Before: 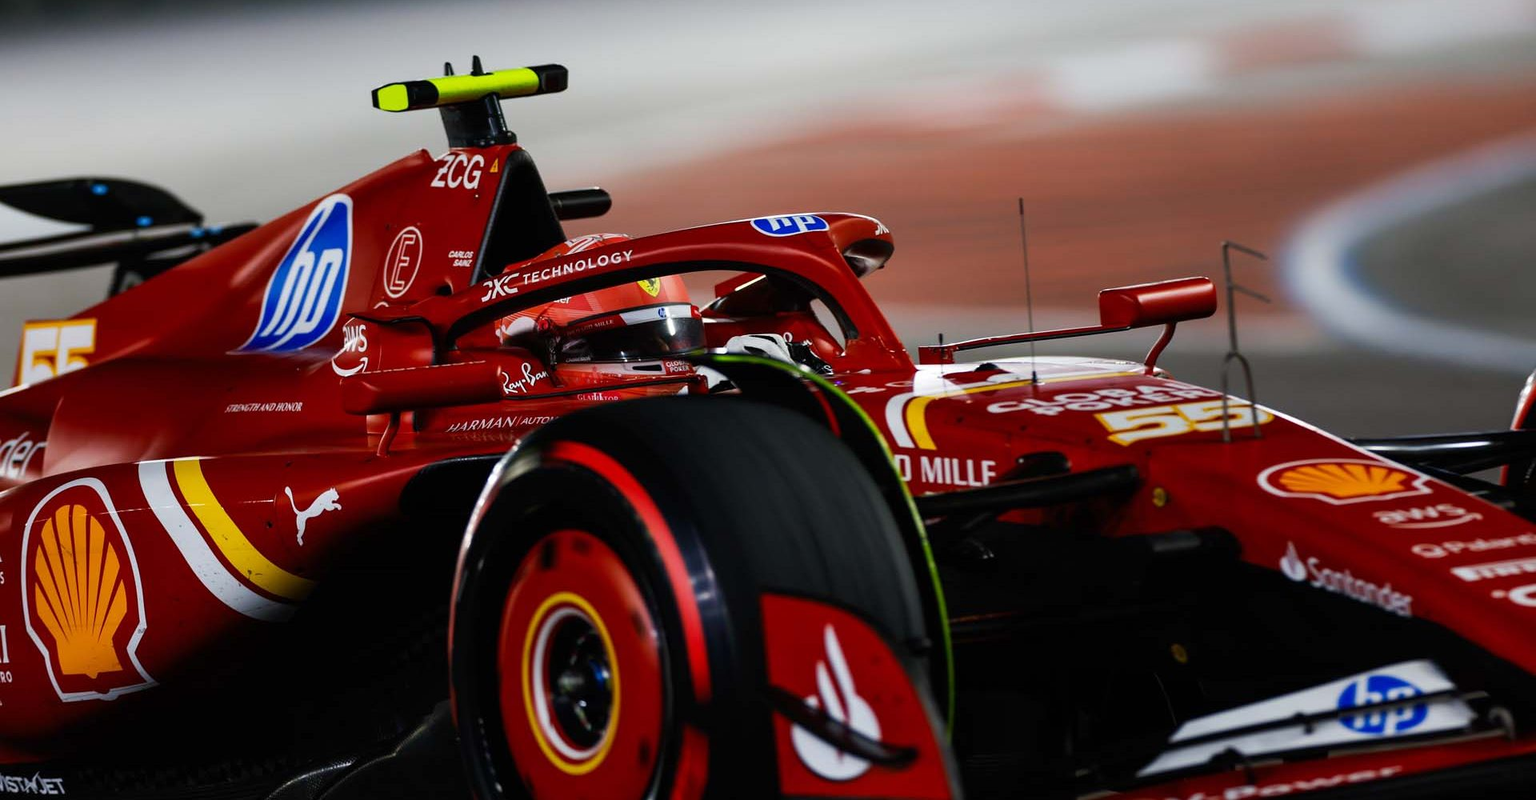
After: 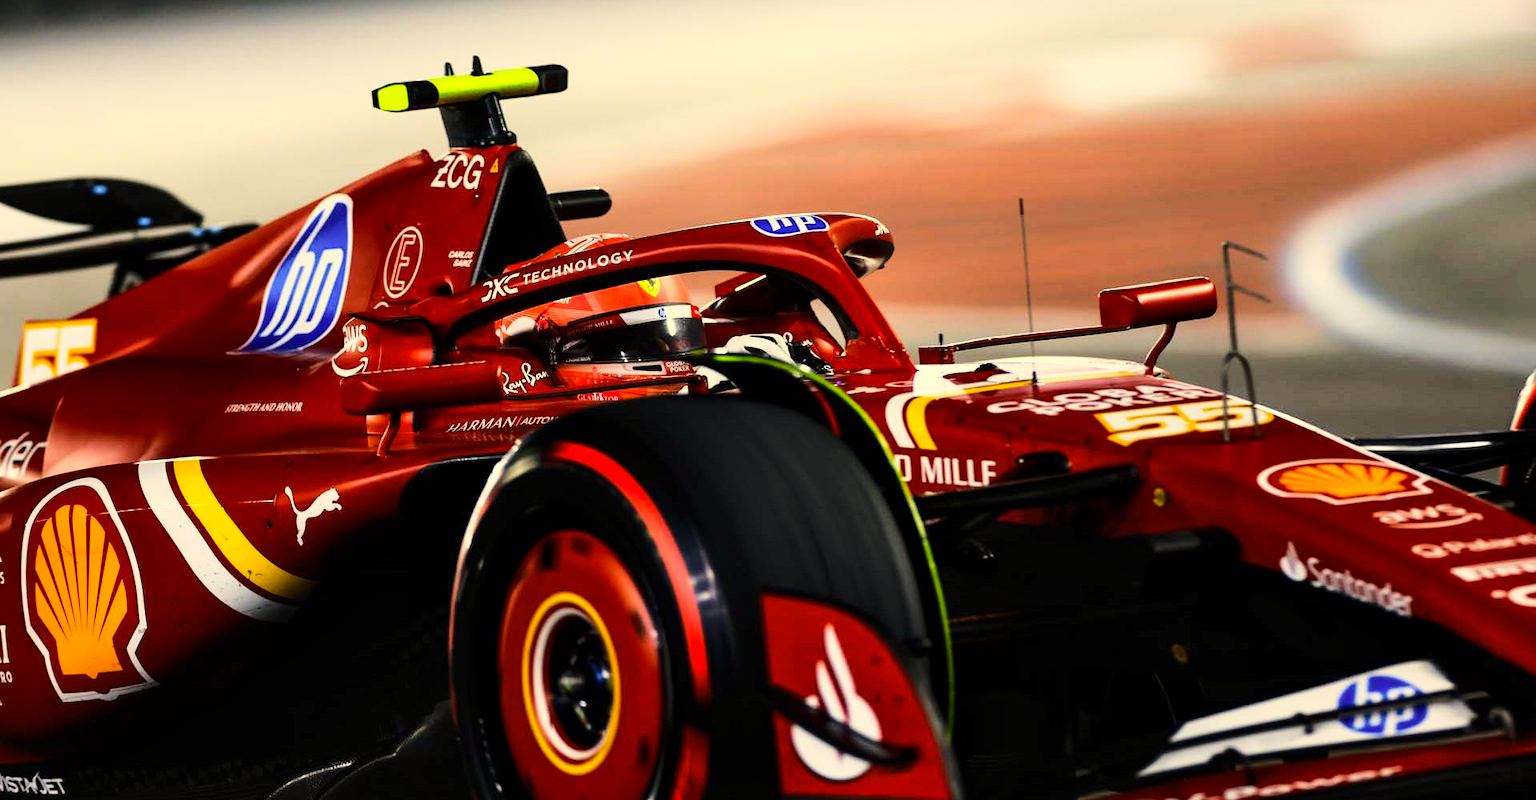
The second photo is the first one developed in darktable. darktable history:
base curve: curves: ch0 [(0, 0) (0.032, 0.037) (0.105, 0.228) (0.435, 0.76) (0.856, 0.983) (1, 1)]
color zones: curves: ch1 [(0.25, 0.5) (0.747, 0.71)]
color correction: highlights a* 2.48, highlights b* 22.68
local contrast: mode bilateral grid, contrast 20, coarseness 49, detail 119%, midtone range 0.2
